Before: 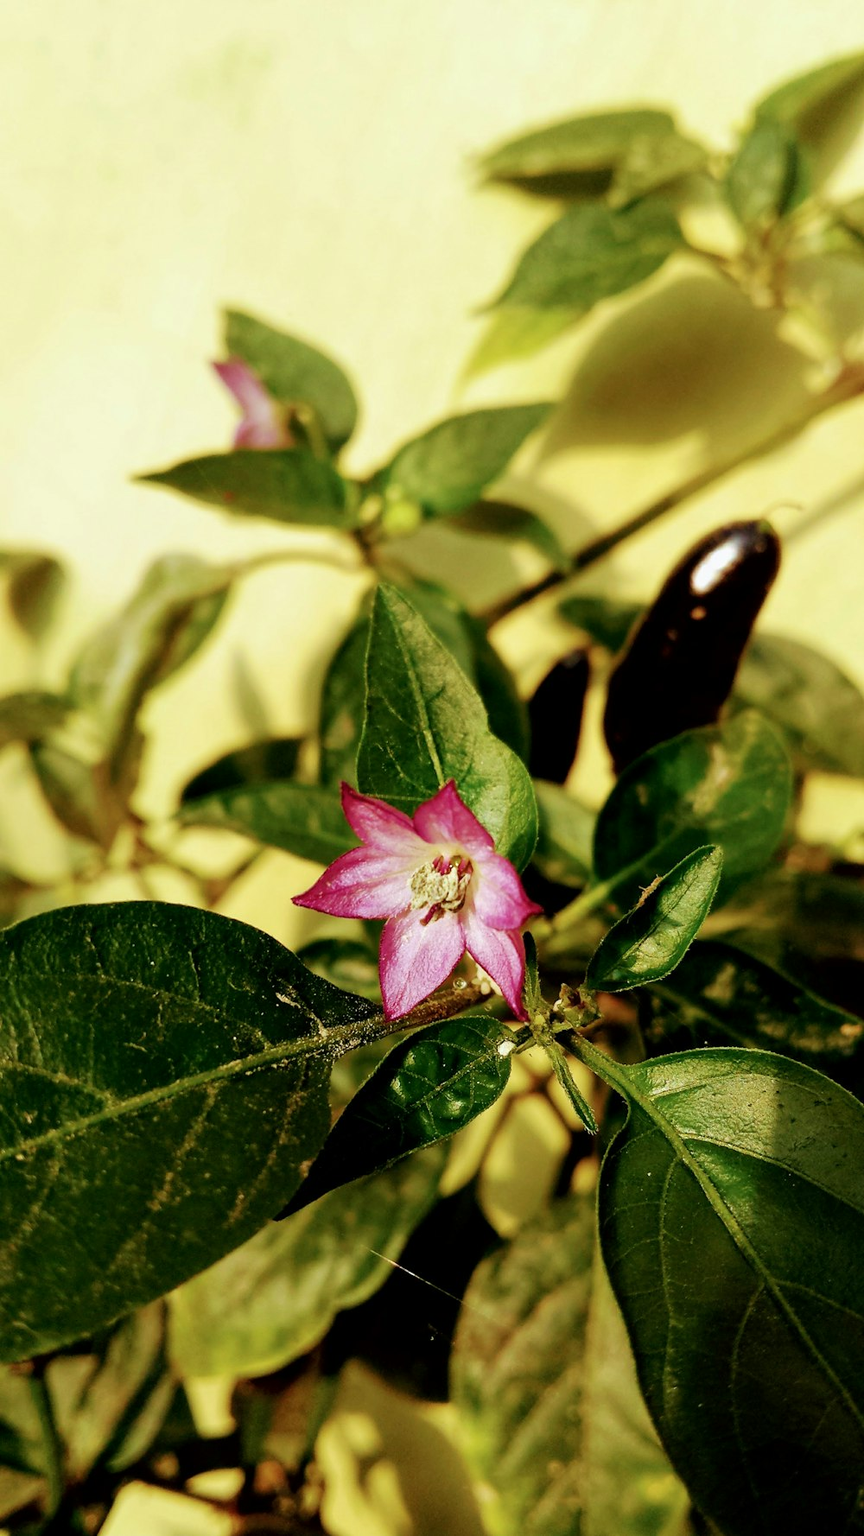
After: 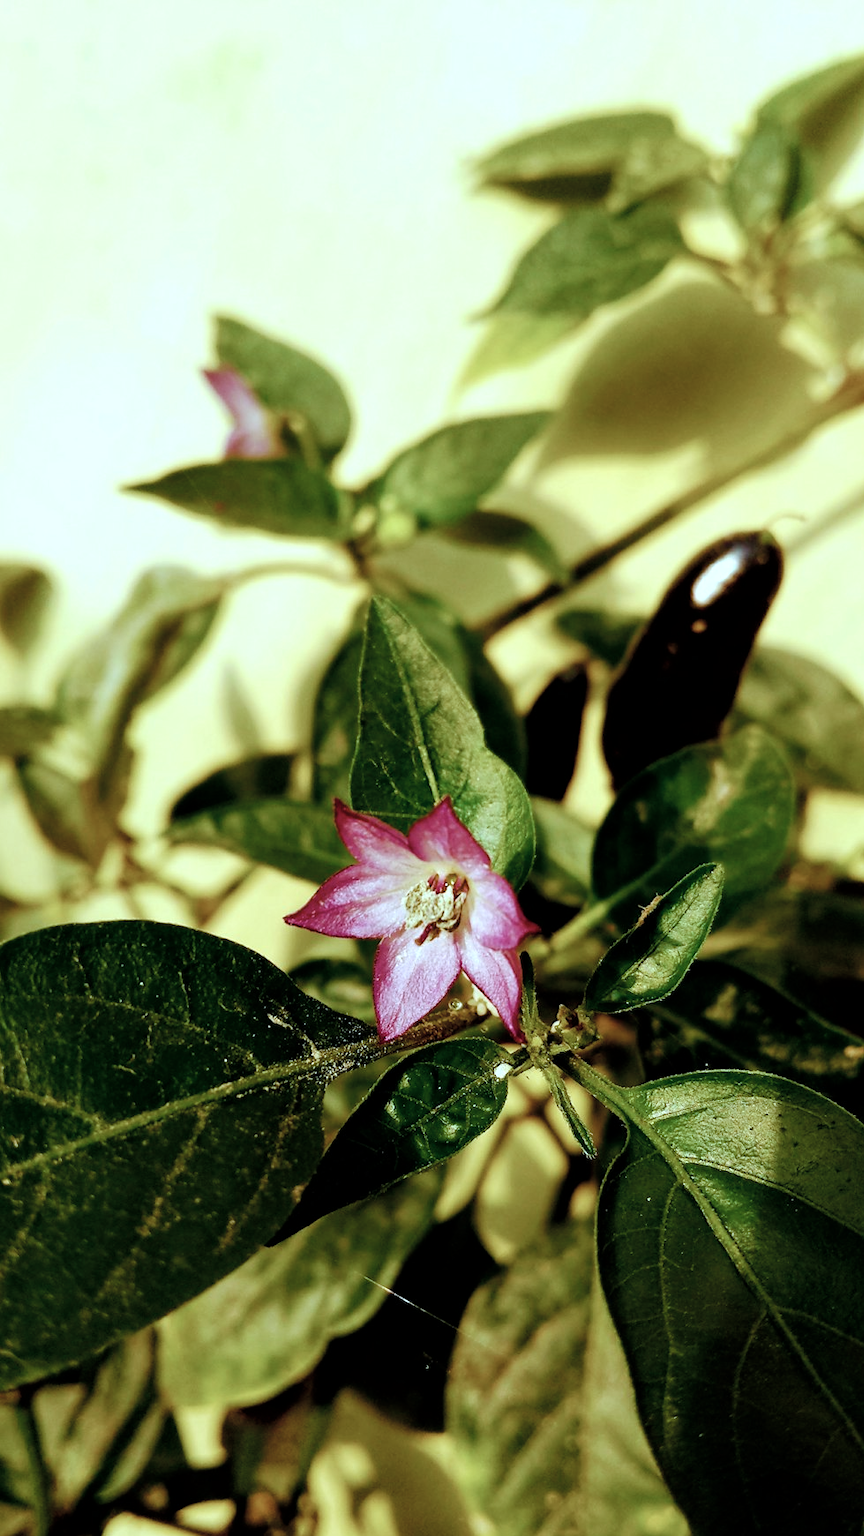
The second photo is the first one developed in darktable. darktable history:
color correction: highlights a* -12.75, highlights b* -17.72, saturation 0.712
color balance rgb: perceptual saturation grading › global saturation 20%, perceptual saturation grading › highlights -25.112%, perceptual saturation grading › shadows 24.521%, global vibrance 30.281%, contrast 10.214%
crop: left 1.648%, right 0.283%, bottom 2.036%
